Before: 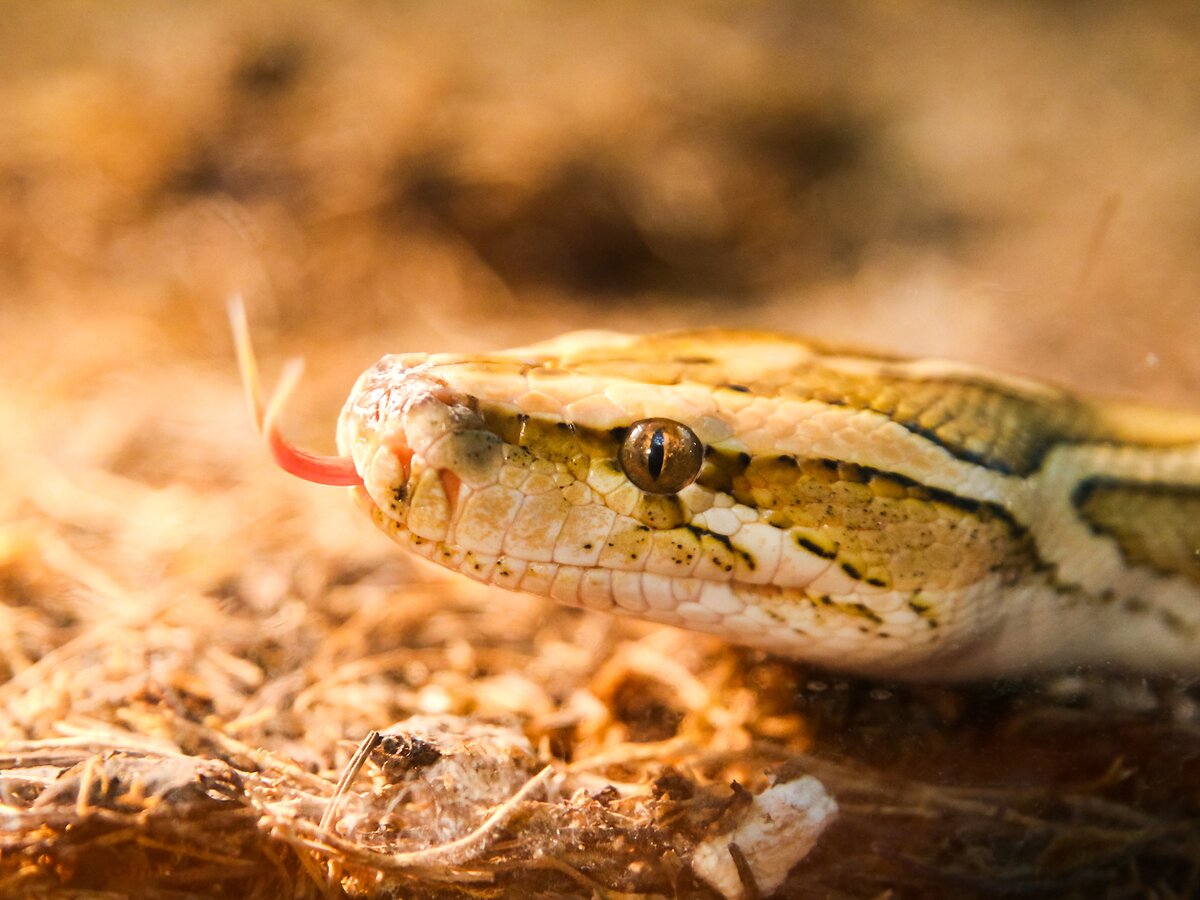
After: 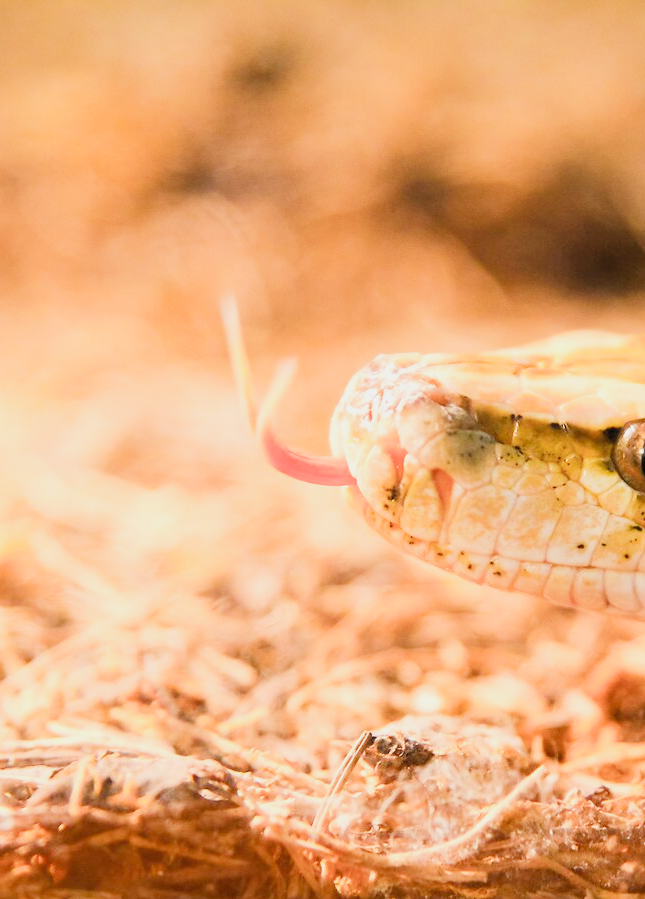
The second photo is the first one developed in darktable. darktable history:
exposure: black level correction 0, exposure 1.45 EV, compensate exposure bias true, compensate highlight preservation false
crop: left 0.587%, right 45.588%, bottom 0.086%
filmic rgb: black relative exposure -6.98 EV, white relative exposure 5.63 EV, hardness 2.86
